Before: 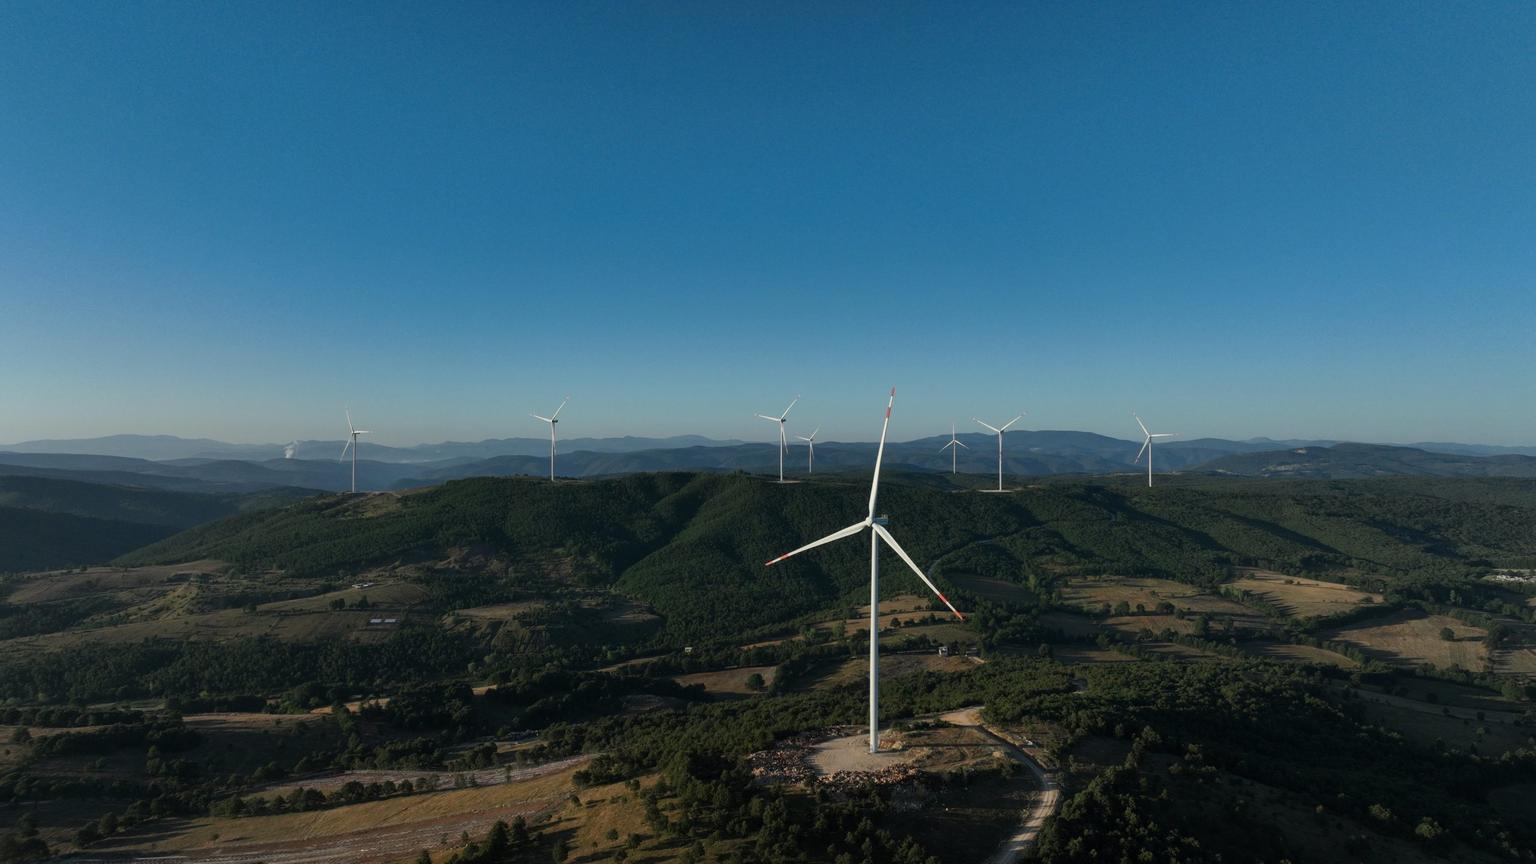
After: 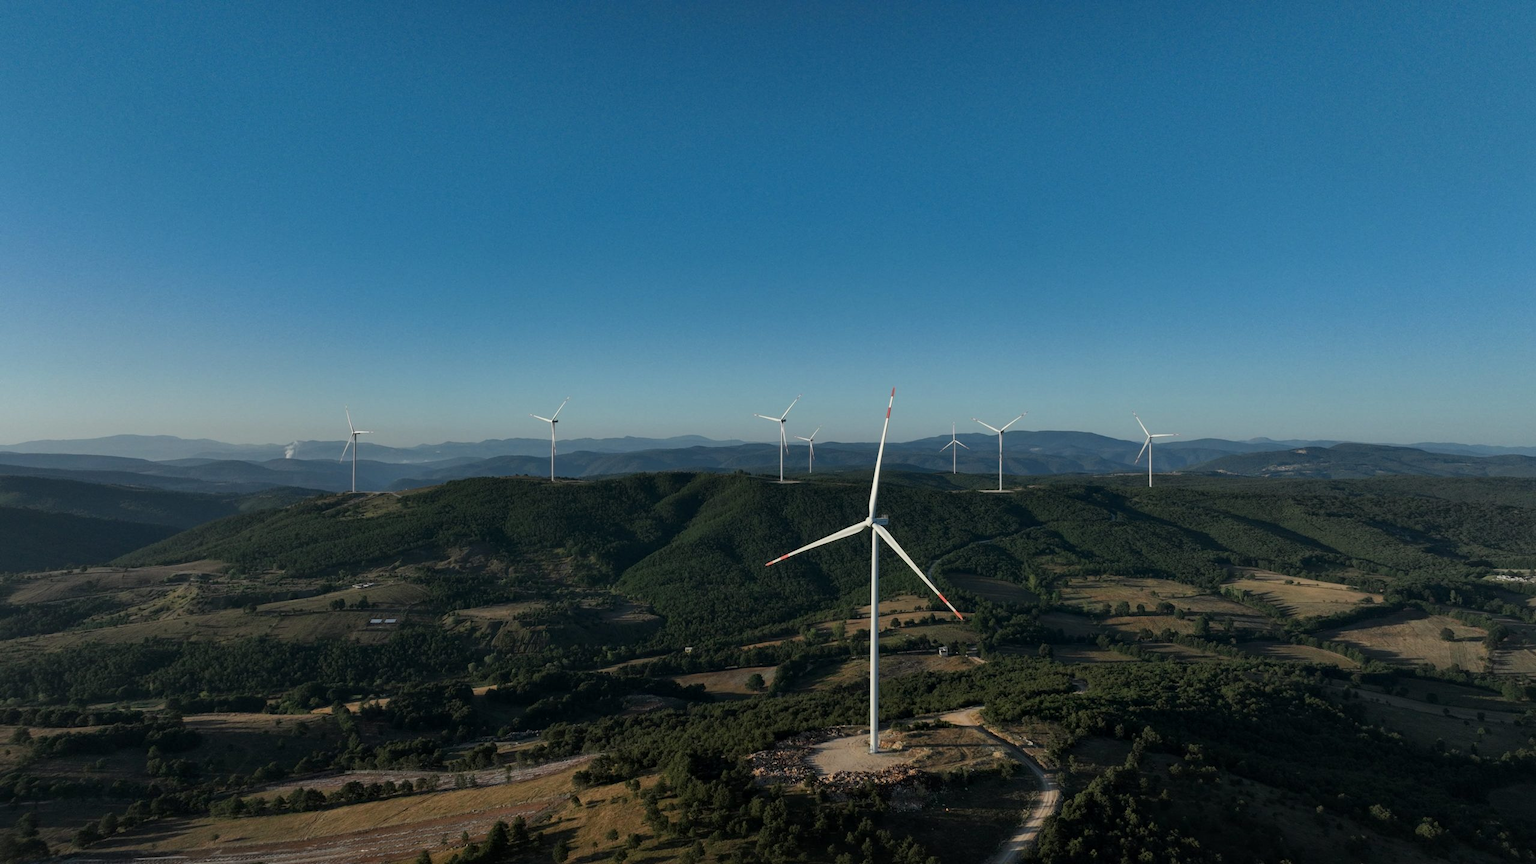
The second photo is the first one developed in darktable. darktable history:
white balance: emerald 1
local contrast: mode bilateral grid, contrast 20, coarseness 50, detail 120%, midtone range 0.2
